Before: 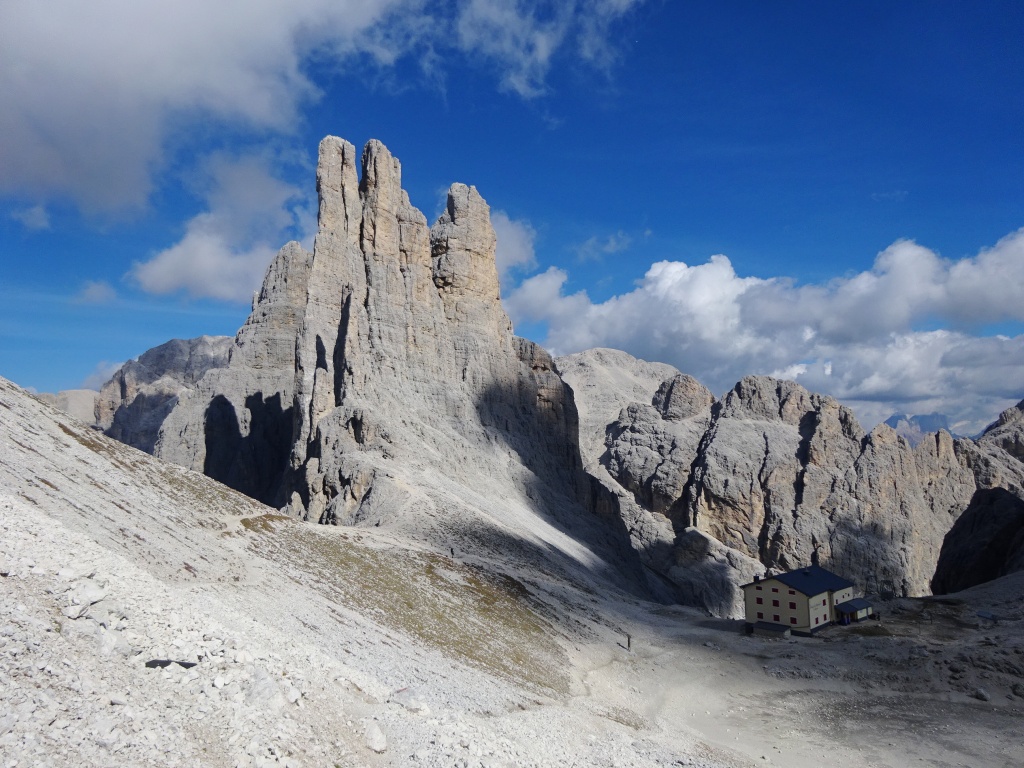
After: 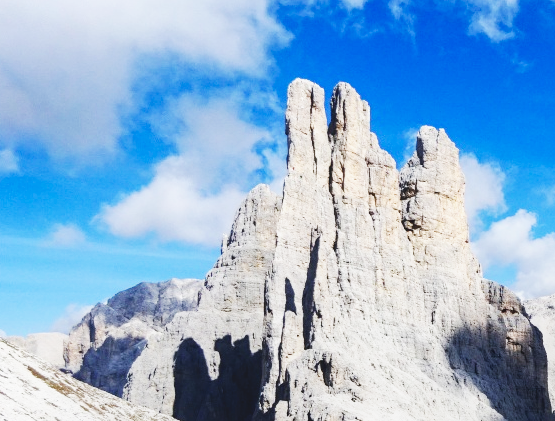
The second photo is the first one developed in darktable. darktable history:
crop and rotate: left 3.035%, top 7.478%, right 42.721%, bottom 37.614%
base curve: curves: ch0 [(0, 0) (0.007, 0.004) (0.027, 0.03) (0.046, 0.07) (0.207, 0.54) (0.442, 0.872) (0.673, 0.972) (1, 1)], preserve colors none
local contrast: detail 109%
